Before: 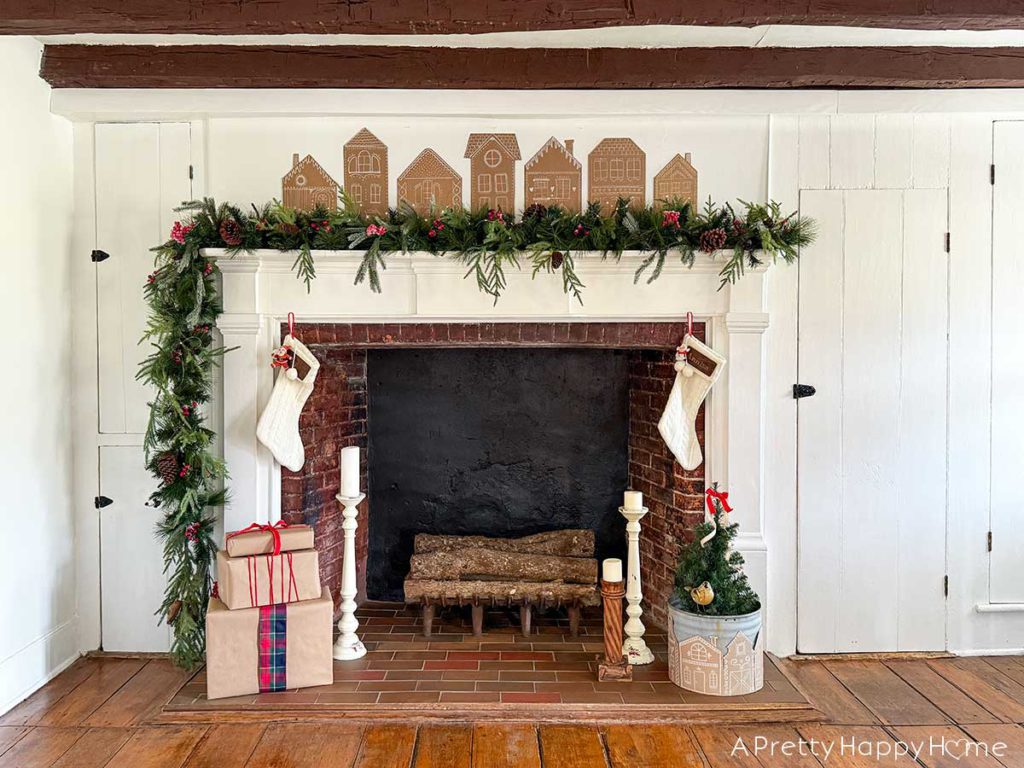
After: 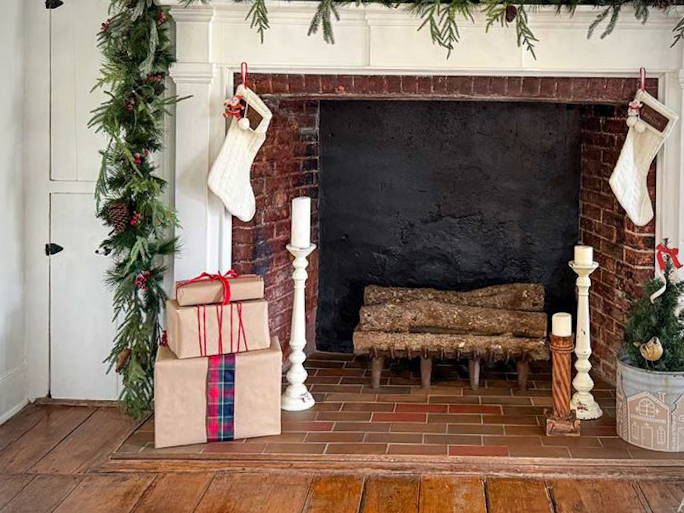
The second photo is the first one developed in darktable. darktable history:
crop and rotate: angle -0.82°, left 3.85%, top 31.828%, right 27.992%
vignetting: fall-off radius 45%, brightness -0.33
